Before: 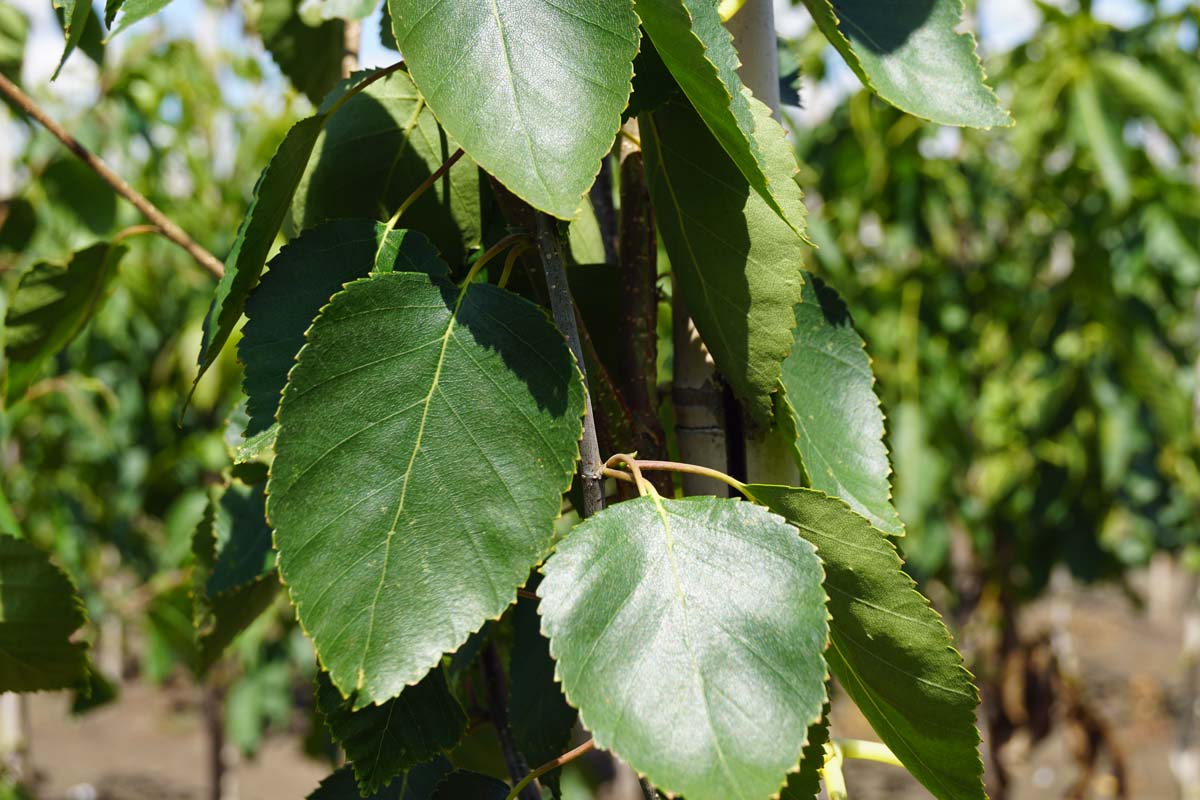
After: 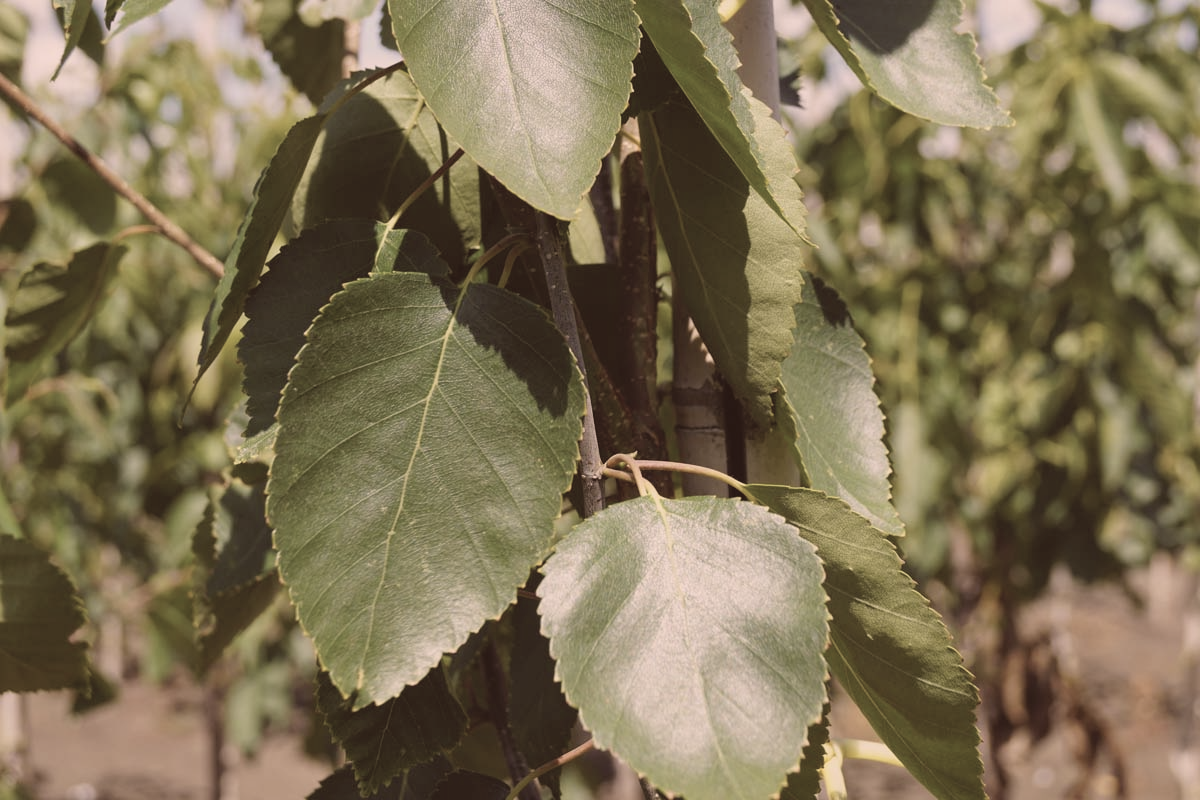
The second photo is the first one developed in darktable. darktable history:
contrast brightness saturation: contrast -0.26, saturation -0.43
color correction: highlights a* 10.21, highlights b* 9.79, shadows a* 8.61, shadows b* 7.88, saturation 0.8
levels: levels [0.073, 0.497, 0.972]
